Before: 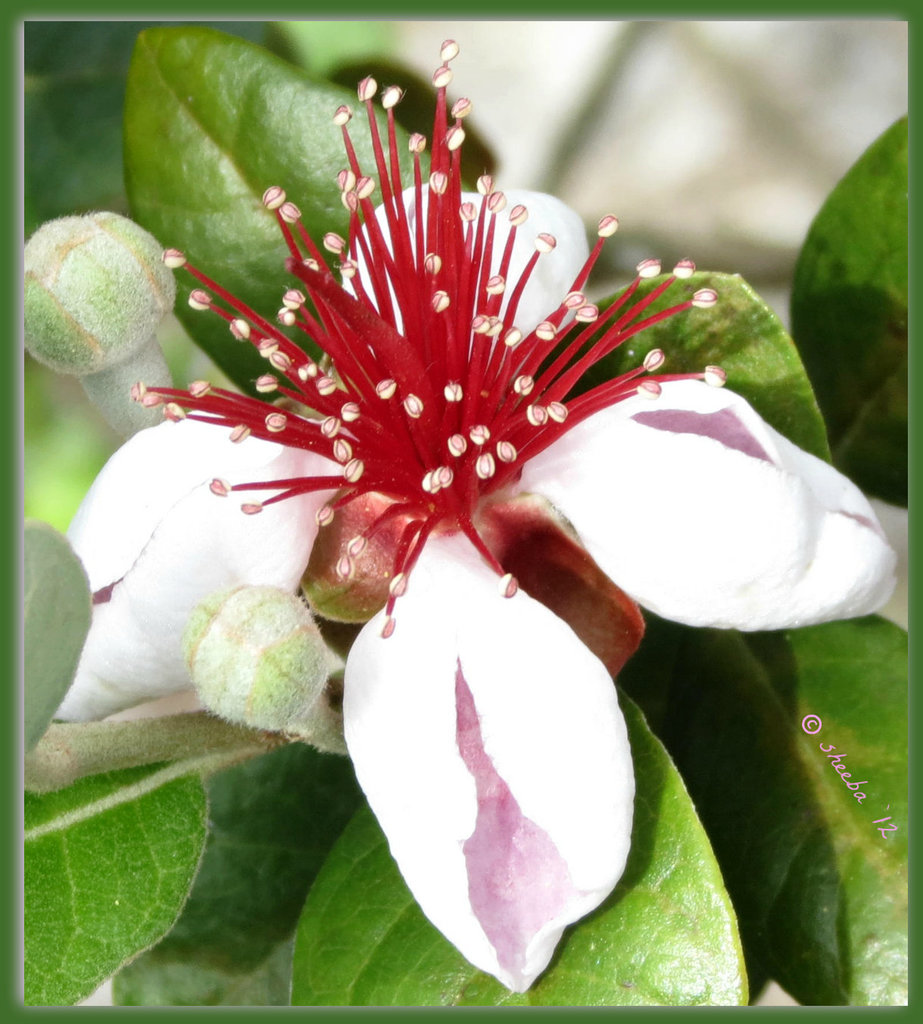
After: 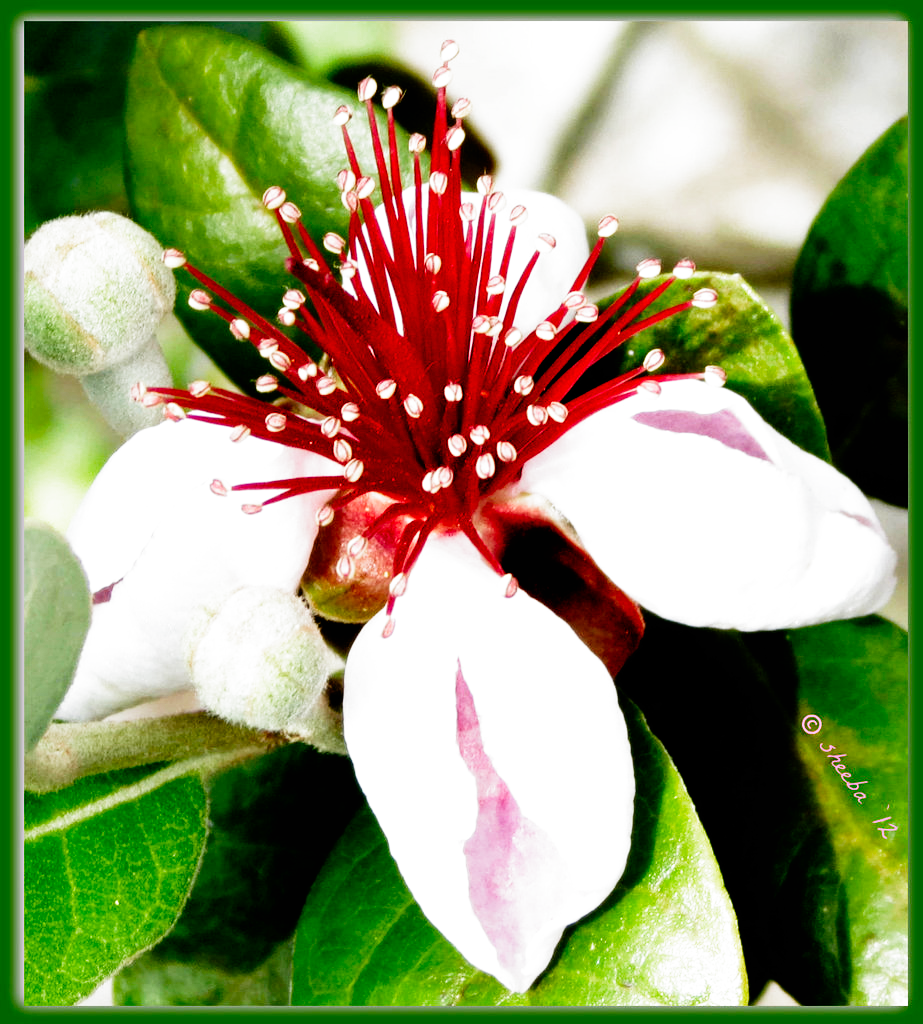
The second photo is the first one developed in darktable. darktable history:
filmic rgb: black relative exposure -3.77 EV, white relative exposure 2.41 EV, threshold 2.96 EV, dynamic range scaling -49.46%, hardness 3.43, latitude 30.42%, contrast 1.806, add noise in highlights 0.001, preserve chrominance no, color science v3 (2019), use custom middle-gray values true, contrast in highlights soft, enable highlight reconstruction true
